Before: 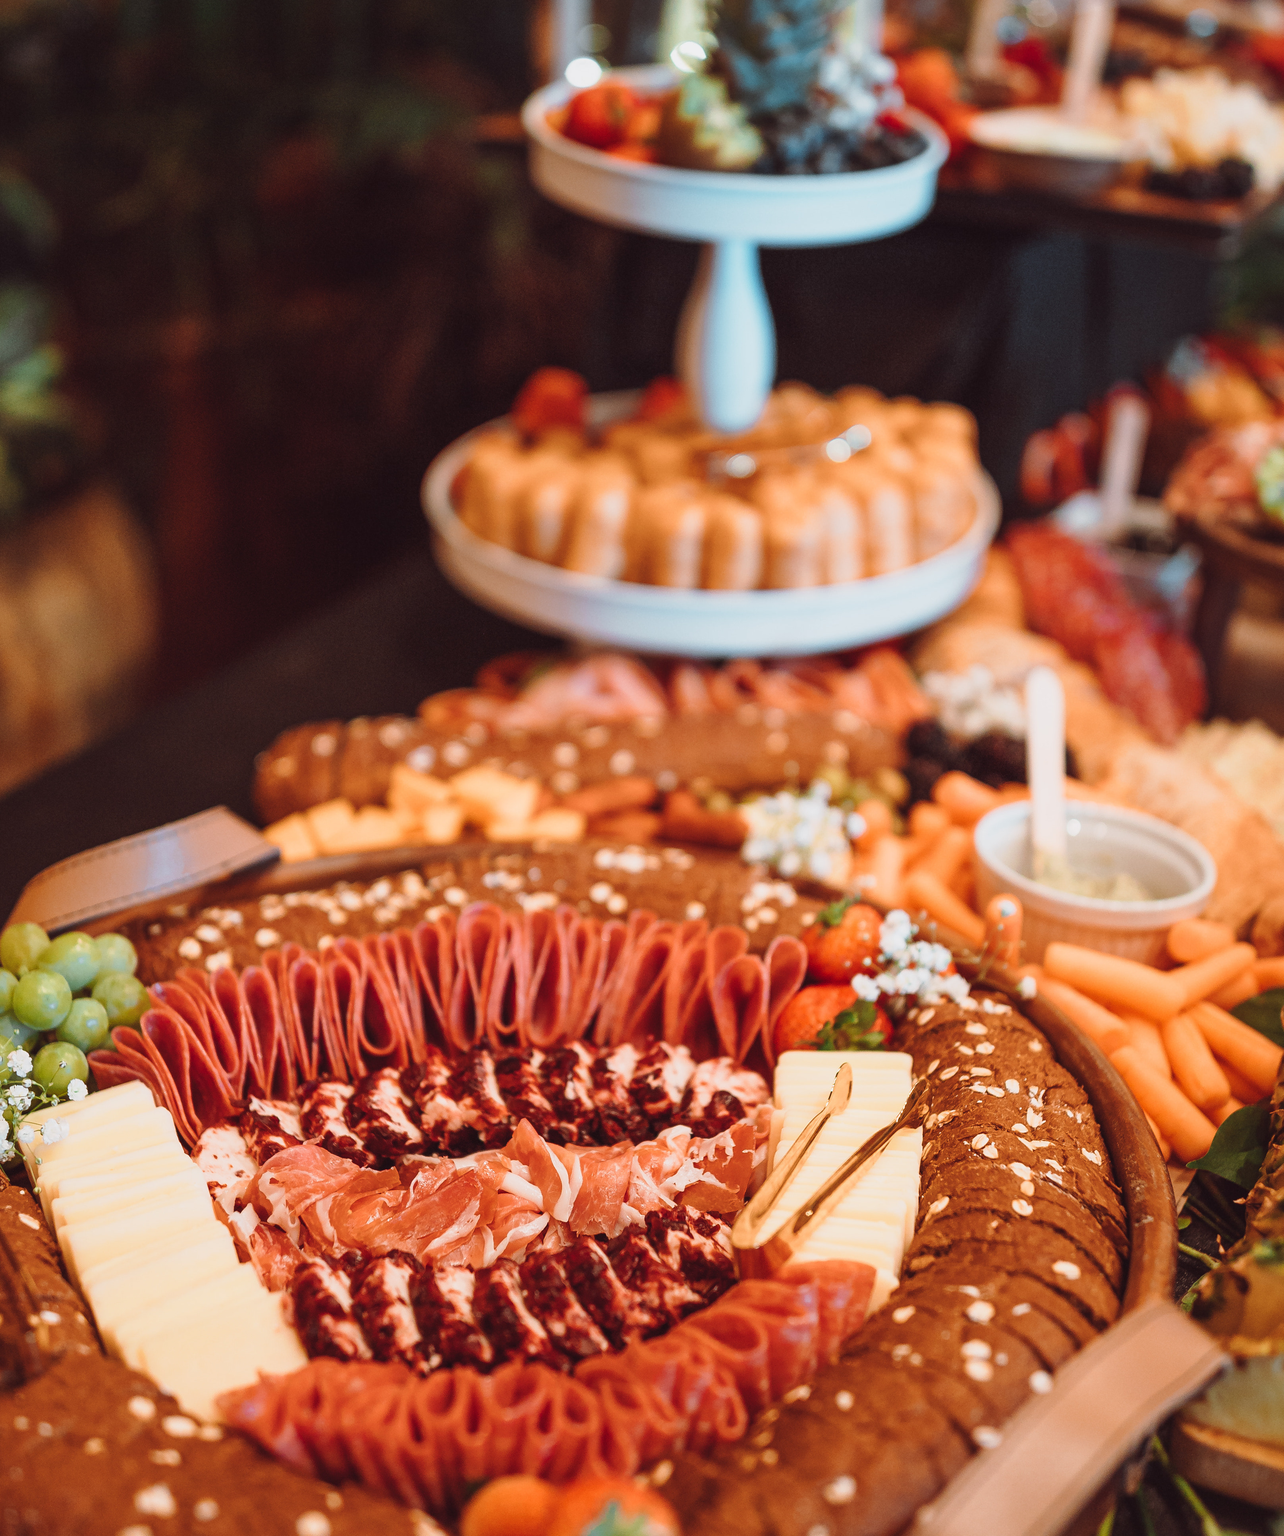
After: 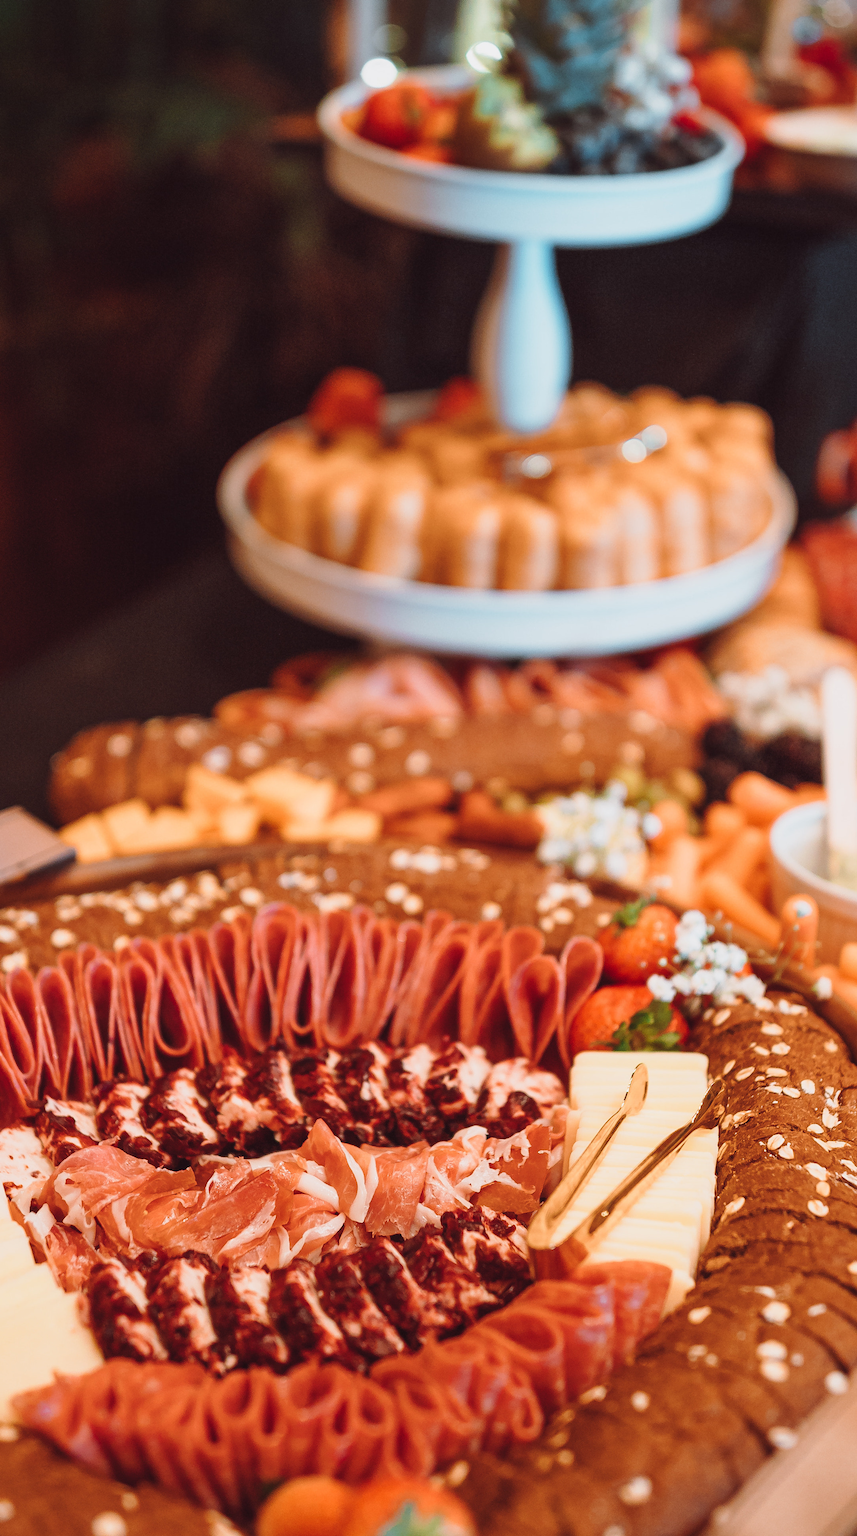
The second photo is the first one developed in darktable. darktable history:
crop and rotate: left 15.932%, right 17.248%
